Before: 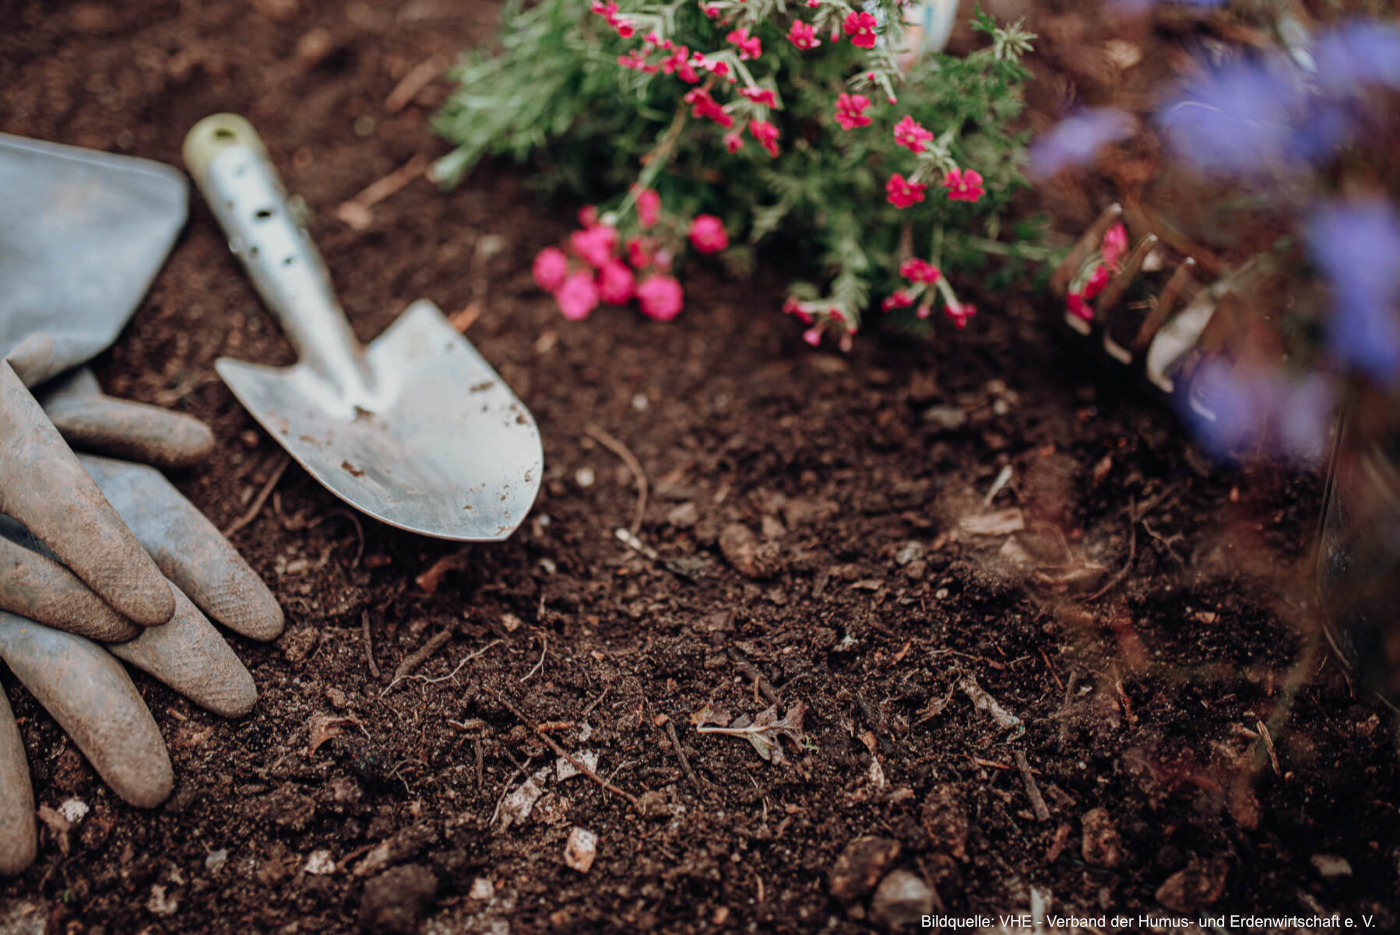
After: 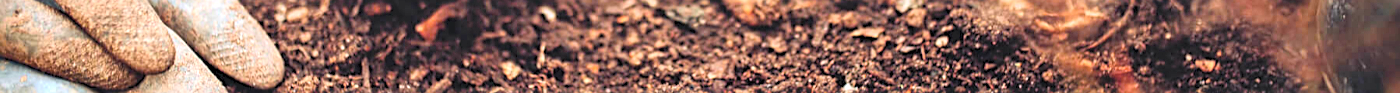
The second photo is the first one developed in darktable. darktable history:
contrast brightness saturation: brightness 0.28
crop and rotate: top 59.084%, bottom 30.916%
sharpen: on, module defaults
shadows and highlights: soften with gaussian
levels: levels [0, 0.435, 0.917]
exposure: black level correction 0, exposure 0.5 EV, compensate highlight preservation false
color balance rgb: linear chroma grading › global chroma 15%, perceptual saturation grading › global saturation 30%
tone equalizer: -8 EV -0.417 EV, -7 EV -0.389 EV, -6 EV -0.333 EV, -5 EV -0.222 EV, -3 EV 0.222 EV, -2 EV 0.333 EV, -1 EV 0.389 EV, +0 EV 0.417 EV, edges refinement/feathering 500, mask exposure compensation -1.57 EV, preserve details no
